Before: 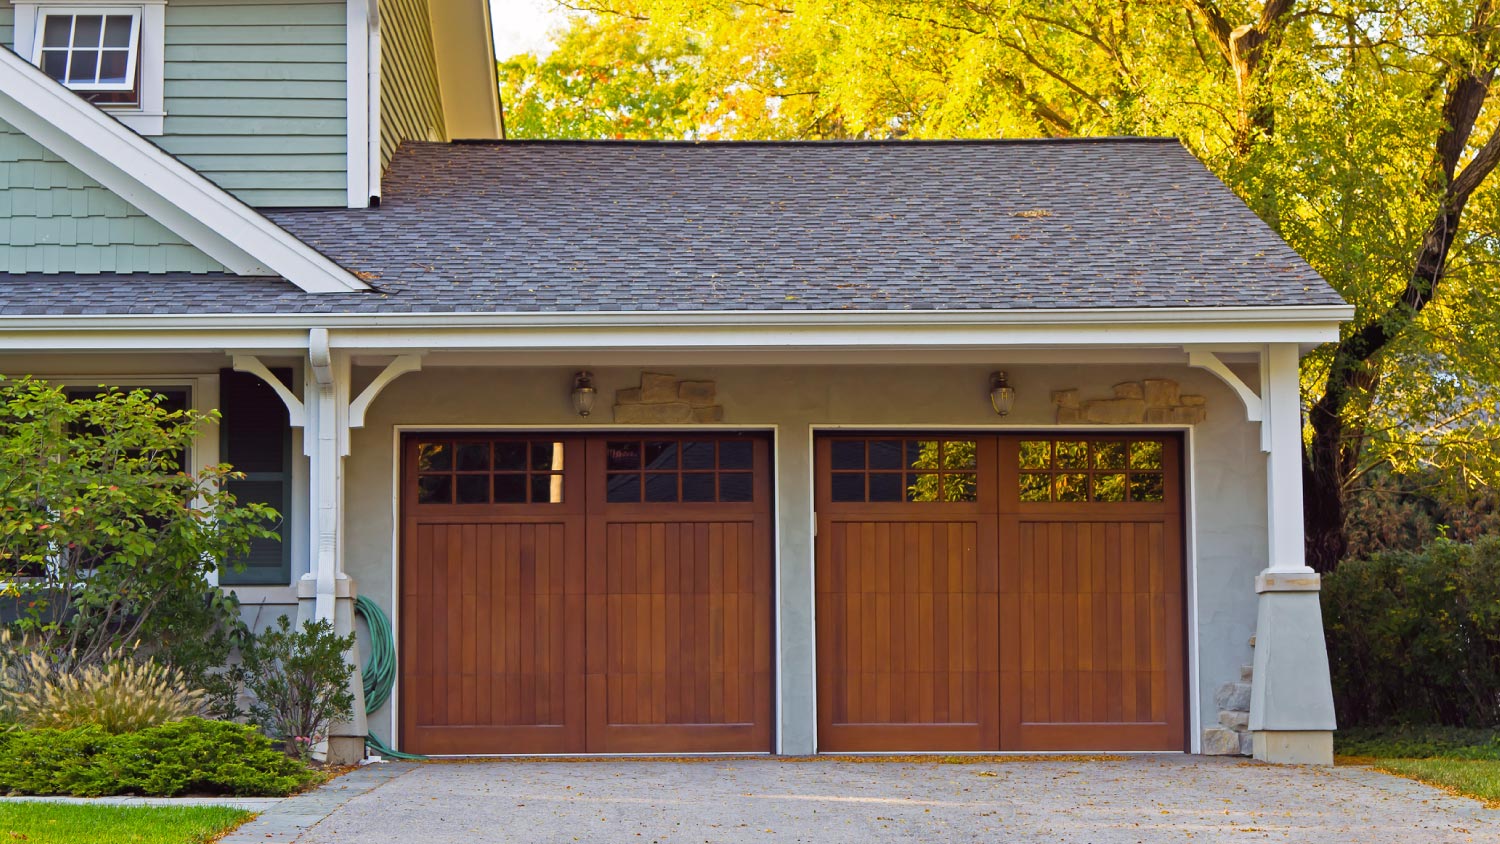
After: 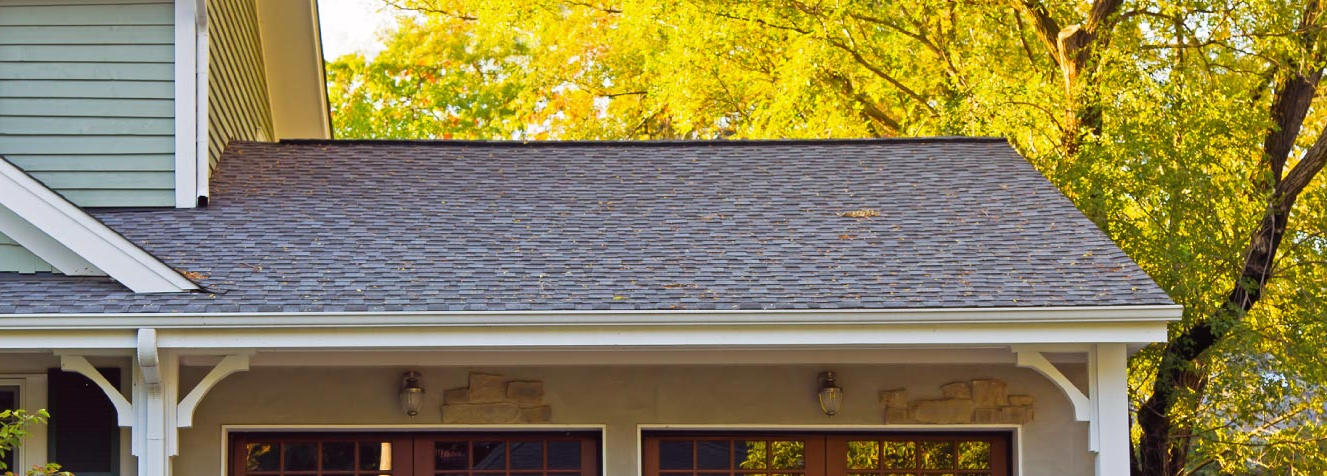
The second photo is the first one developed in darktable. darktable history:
crop and rotate: left 11.498%, bottom 43.489%
